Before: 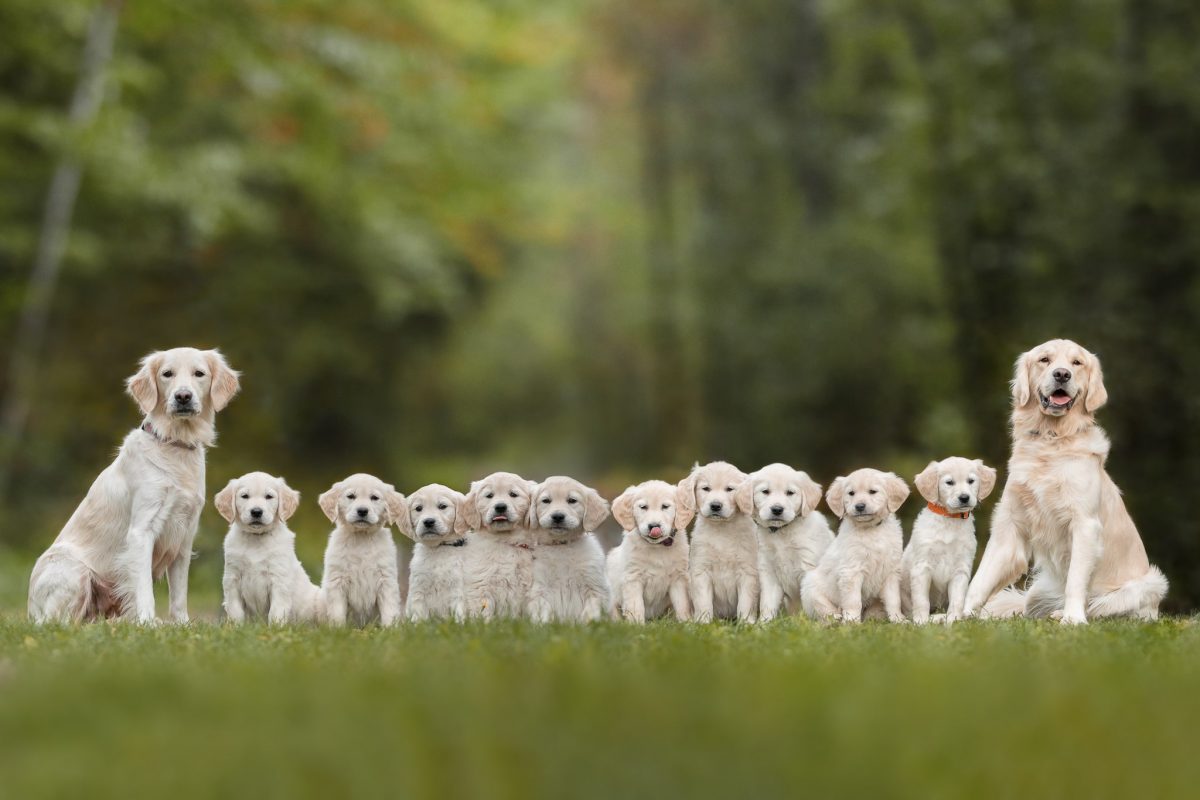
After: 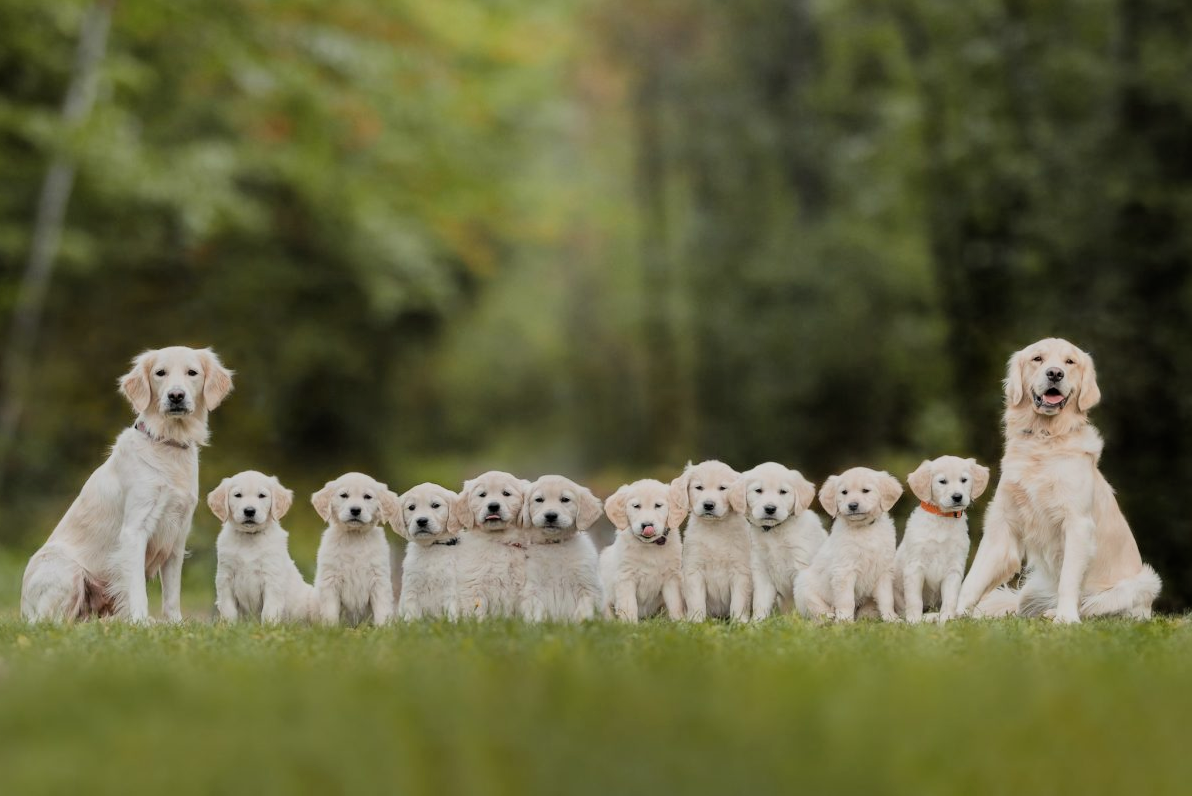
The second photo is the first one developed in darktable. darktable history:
filmic rgb: black relative exposure -7.65 EV, white relative exposure 4.56 EV, hardness 3.61, color science v6 (2022)
crop and rotate: left 0.614%, top 0.179%, bottom 0.309%
